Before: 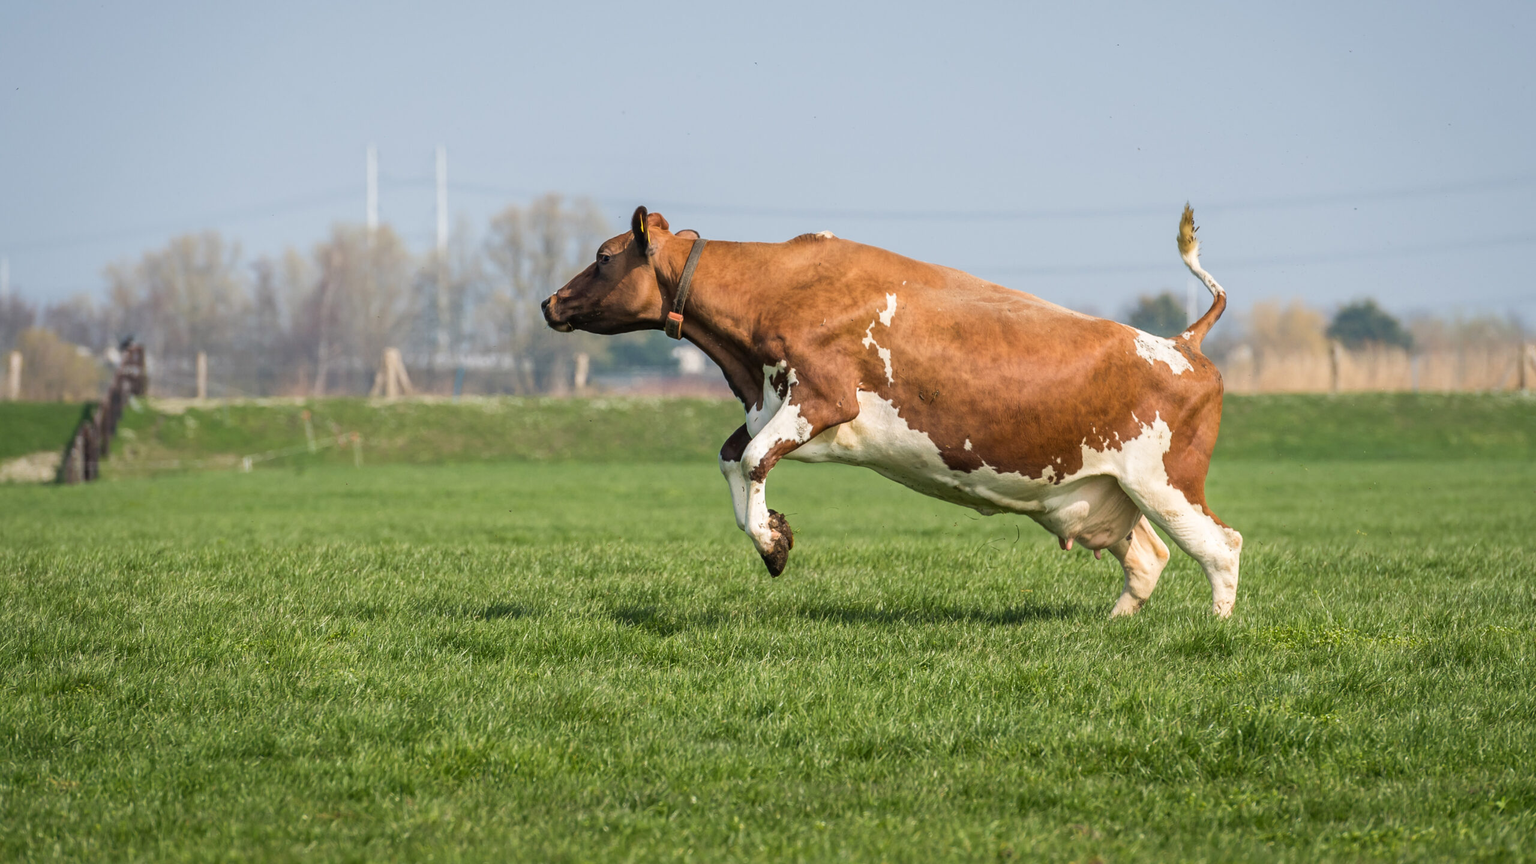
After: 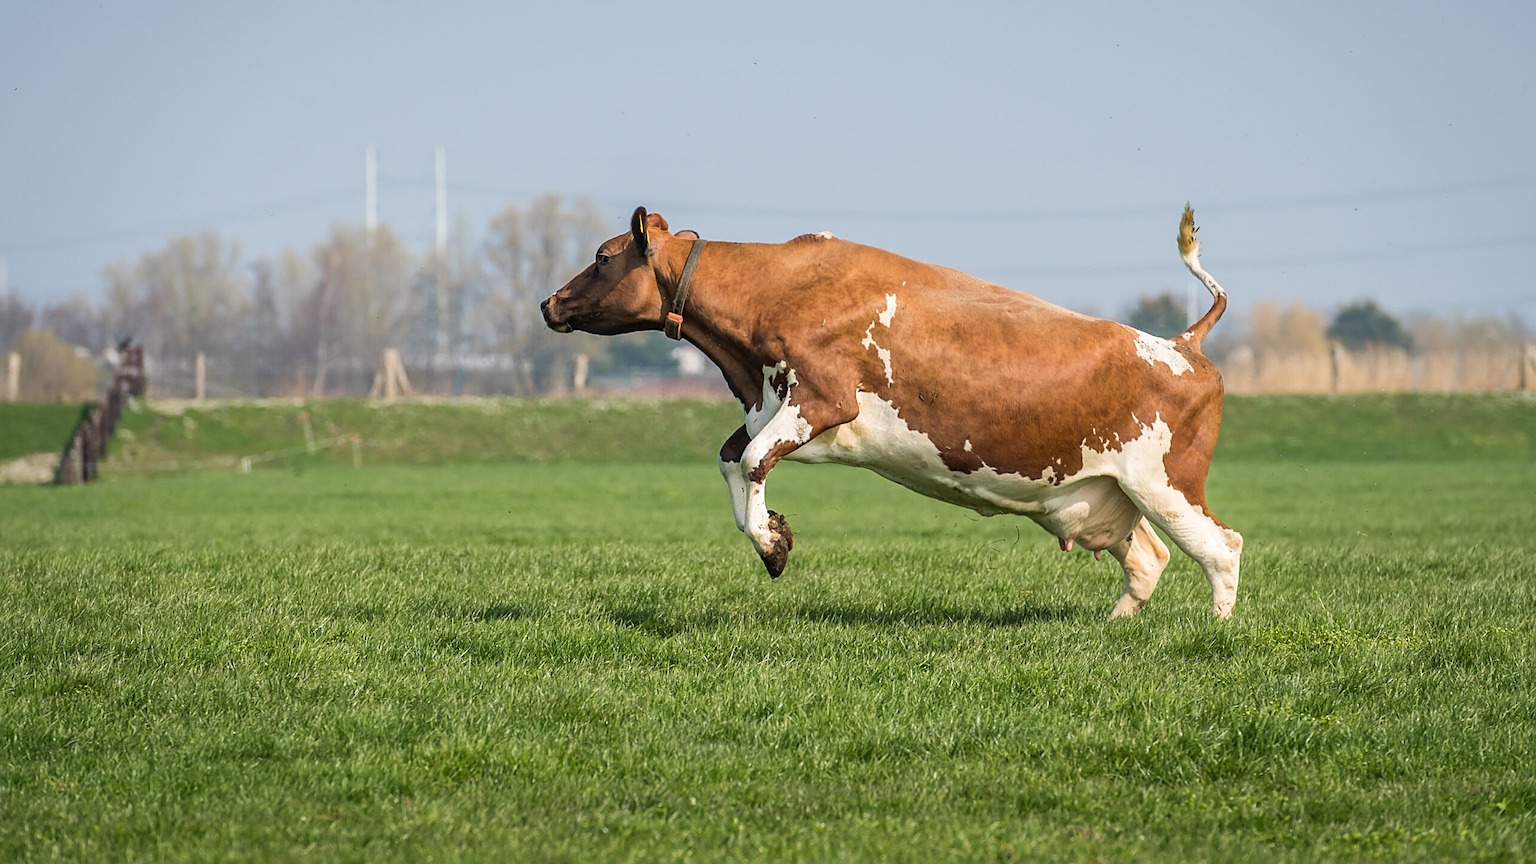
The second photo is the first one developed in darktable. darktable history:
crop and rotate: left 0.126%
white balance: emerald 1
sharpen: on, module defaults
